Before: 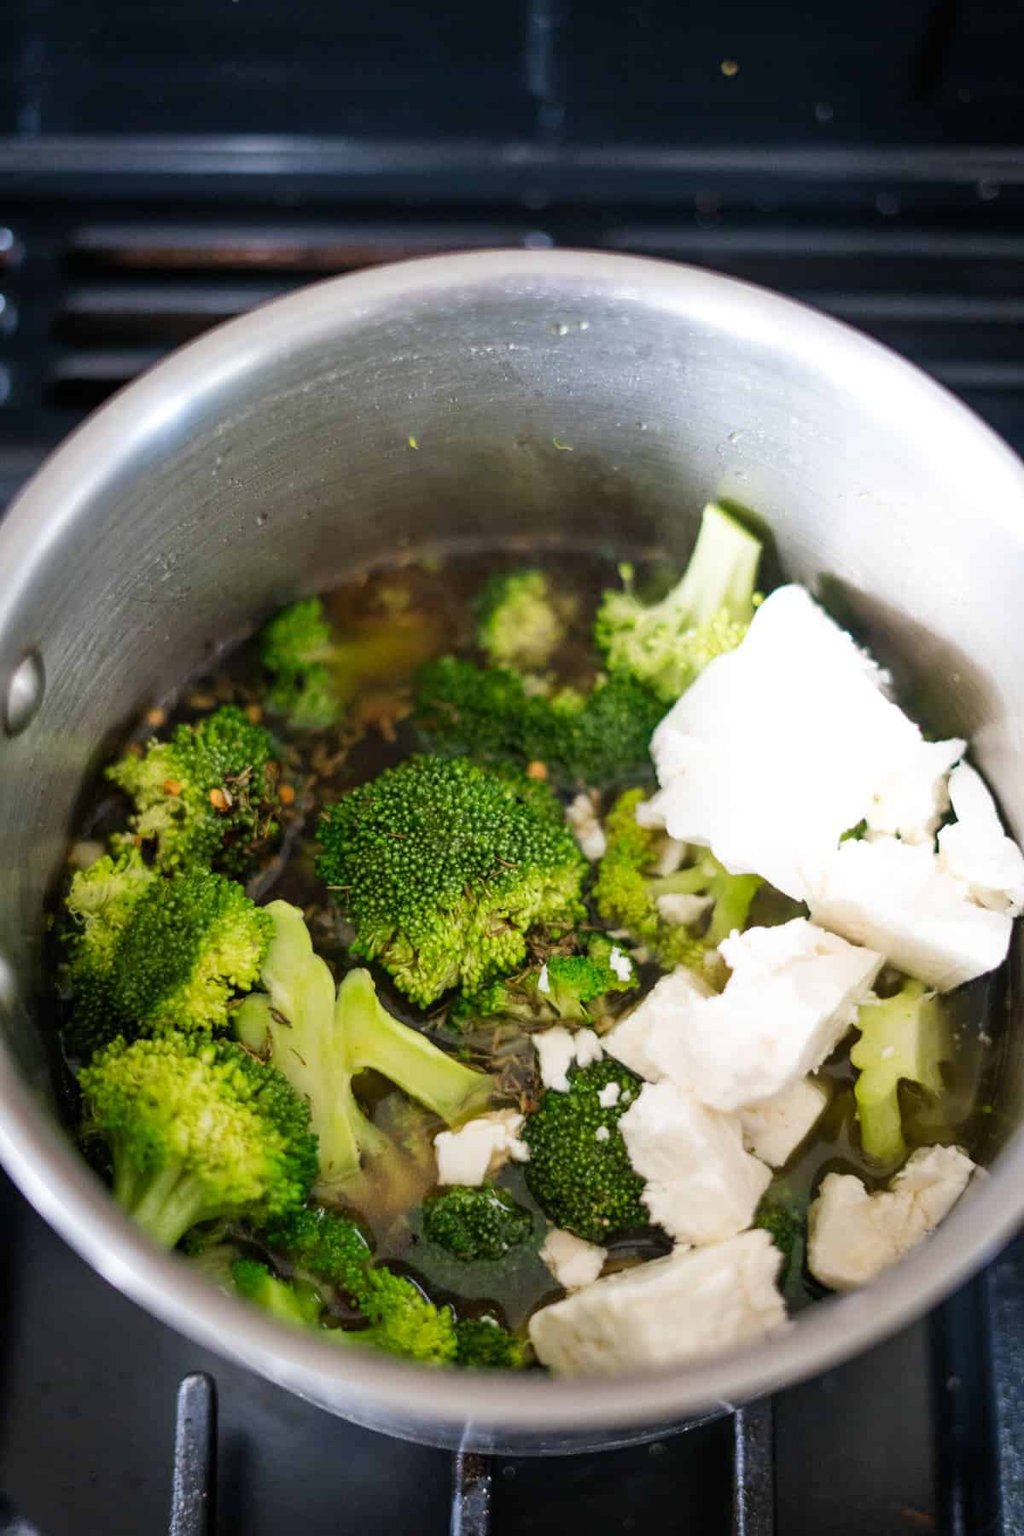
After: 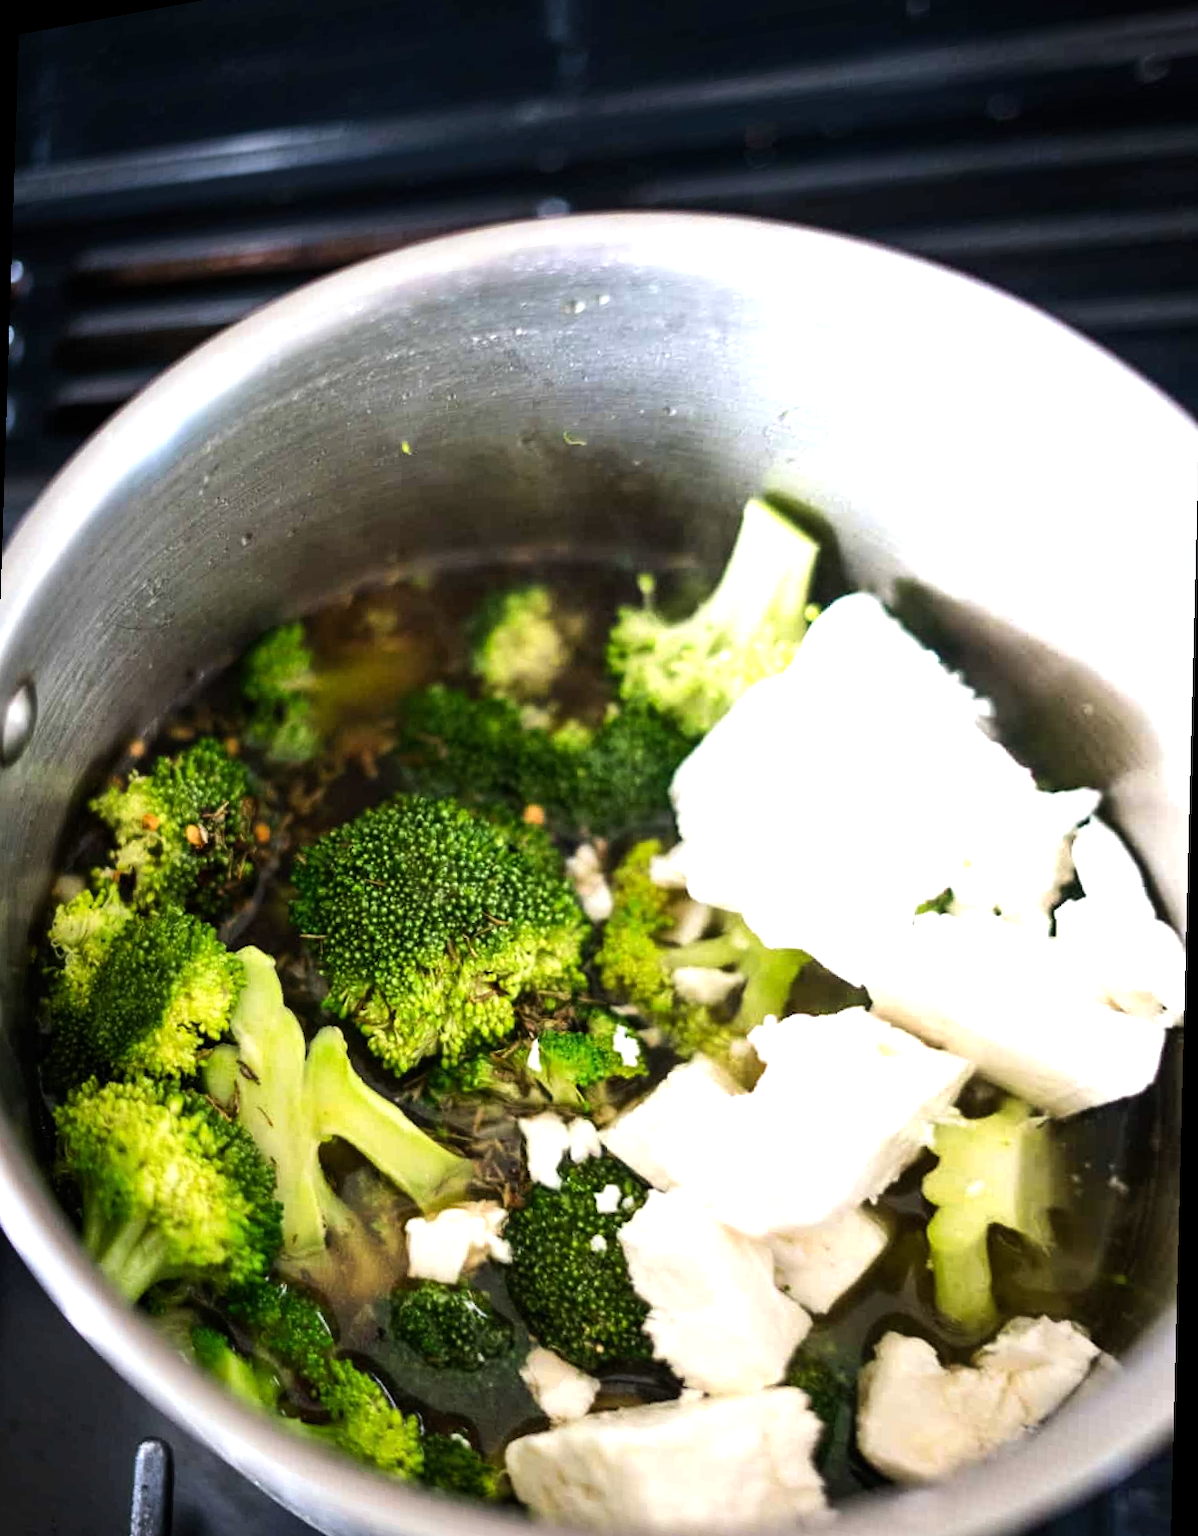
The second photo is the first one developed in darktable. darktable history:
tone equalizer: -8 EV -0.75 EV, -7 EV -0.7 EV, -6 EV -0.6 EV, -5 EV -0.4 EV, -3 EV 0.4 EV, -2 EV 0.6 EV, -1 EV 0.7 EV, +0 EV 0.75 EV, edges refinement/feathering 500, mask exposure compensation -1.57 EV, preserve details no
rotate and perspective: rotation 1.69°, lens shift (vertical) -0.023, lens shift (horizontal) -0.291, crop left 0.025, crop right 0.988, crop top 0.092, crop bottom 0.842
